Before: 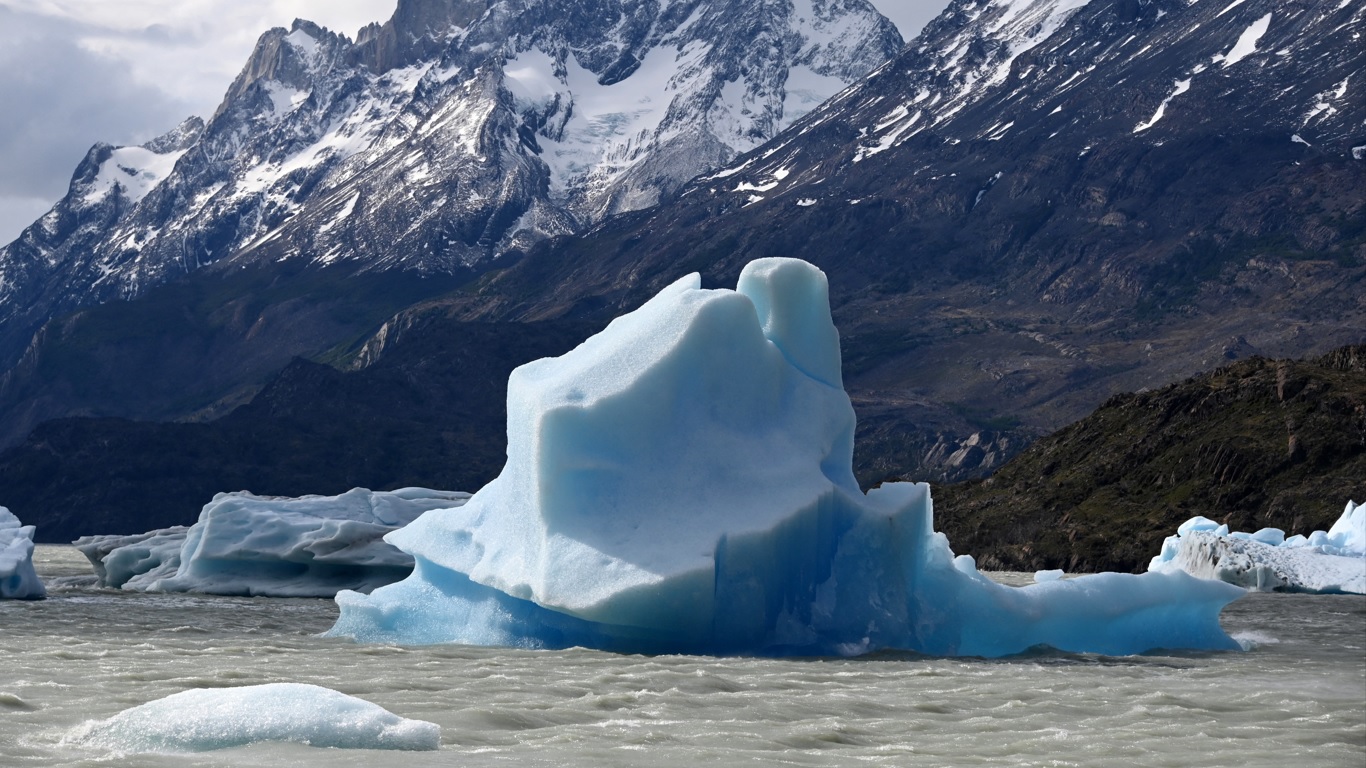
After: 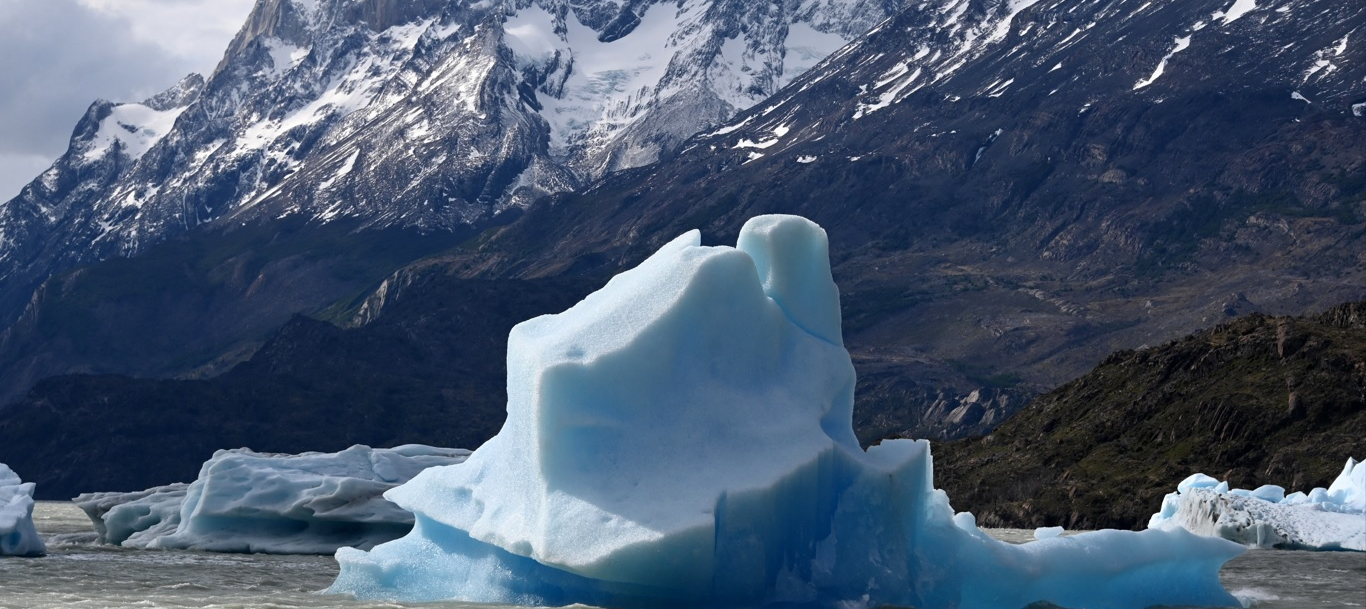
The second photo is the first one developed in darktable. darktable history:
crop and rotate: top 5.661%, bottom 14.949%
